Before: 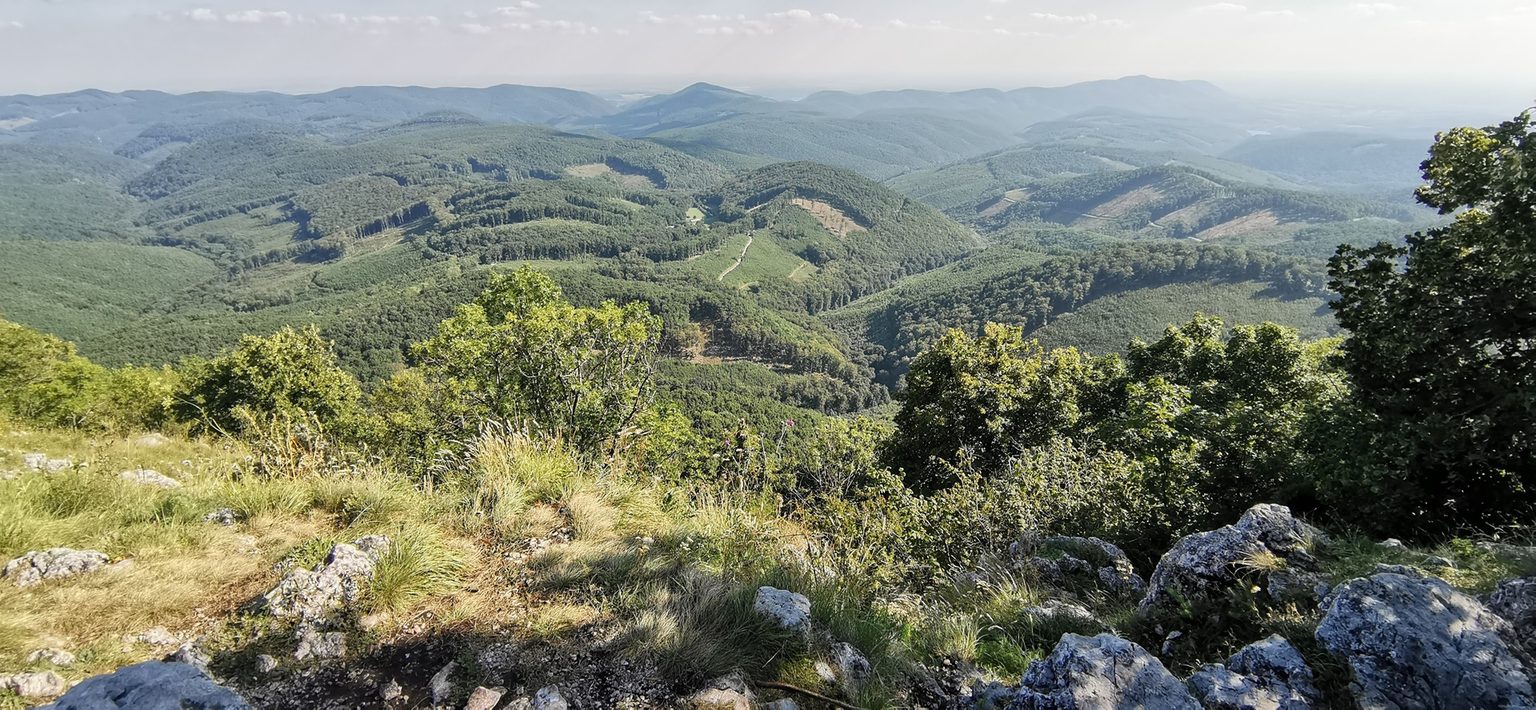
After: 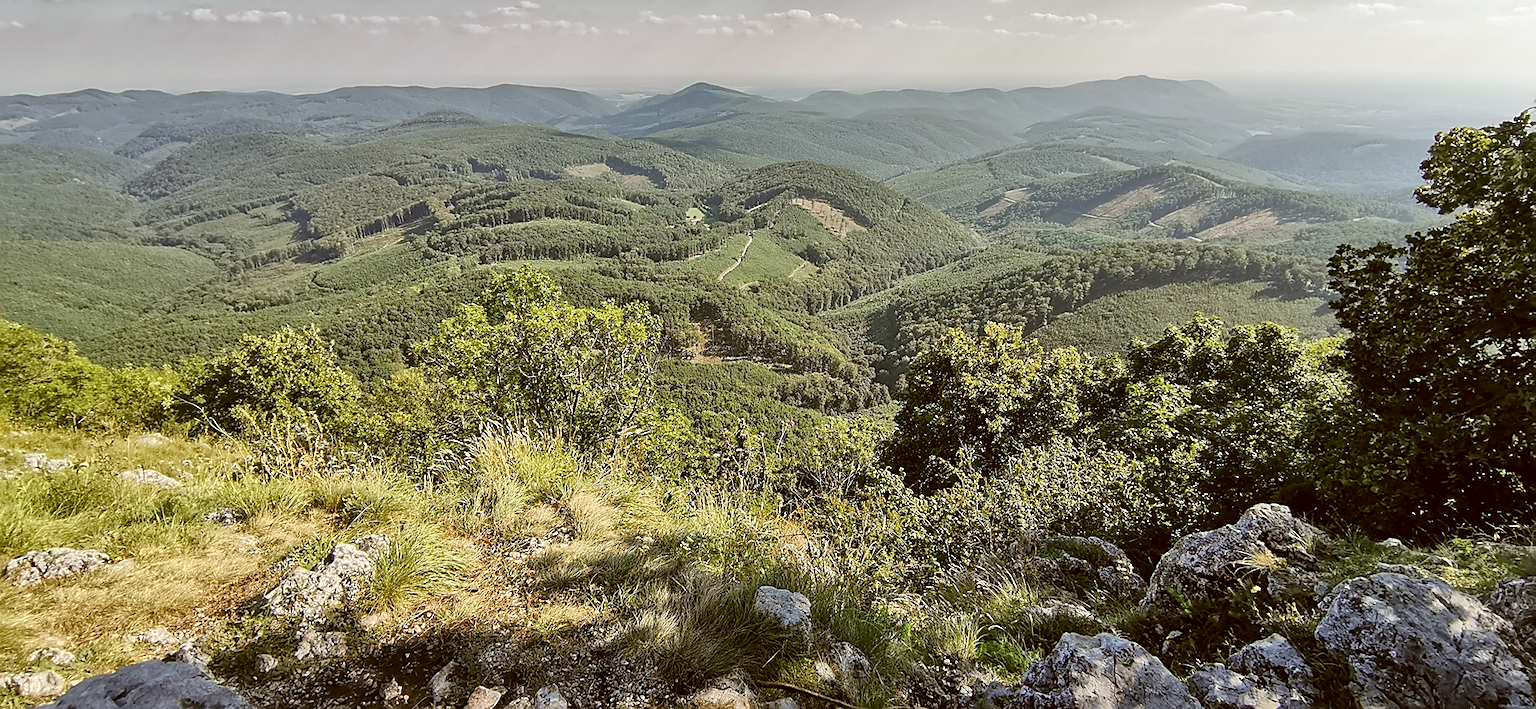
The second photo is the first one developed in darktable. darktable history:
shadows and highlights: radius 118.69, shadows 42.21, highlights -61.56, soften with gaussian
color correction: highlights a* -0.482, highlights b* 0.161, shadows a* 4.66, shadows b* 20.72
sharpen: on, module defaults
